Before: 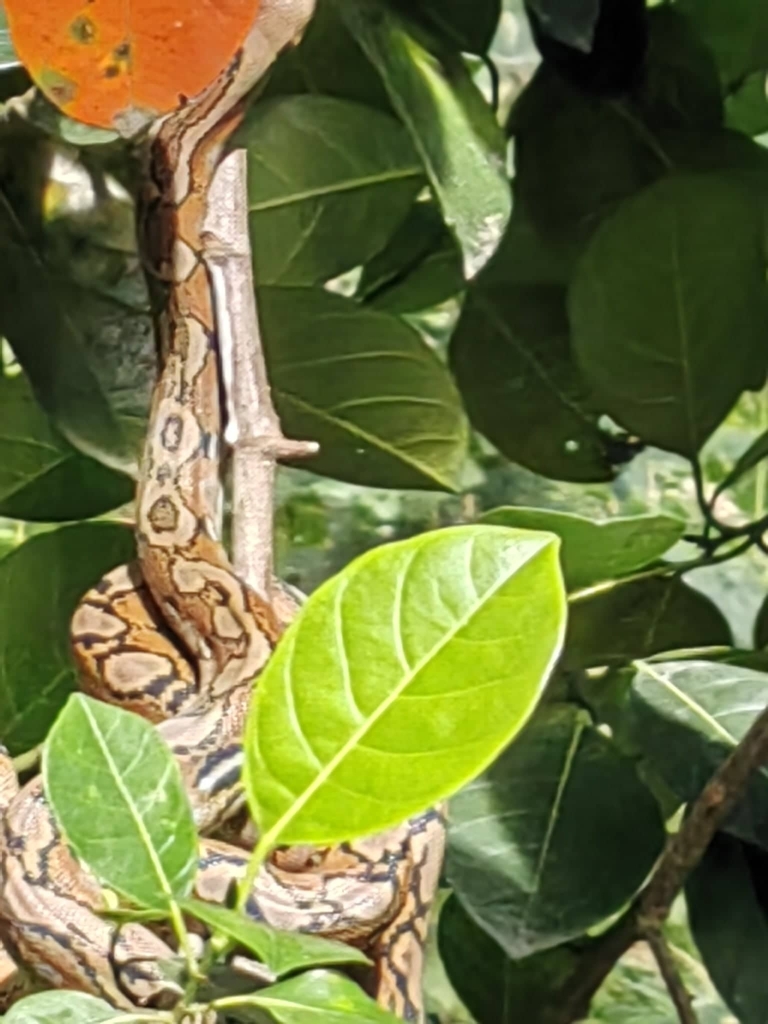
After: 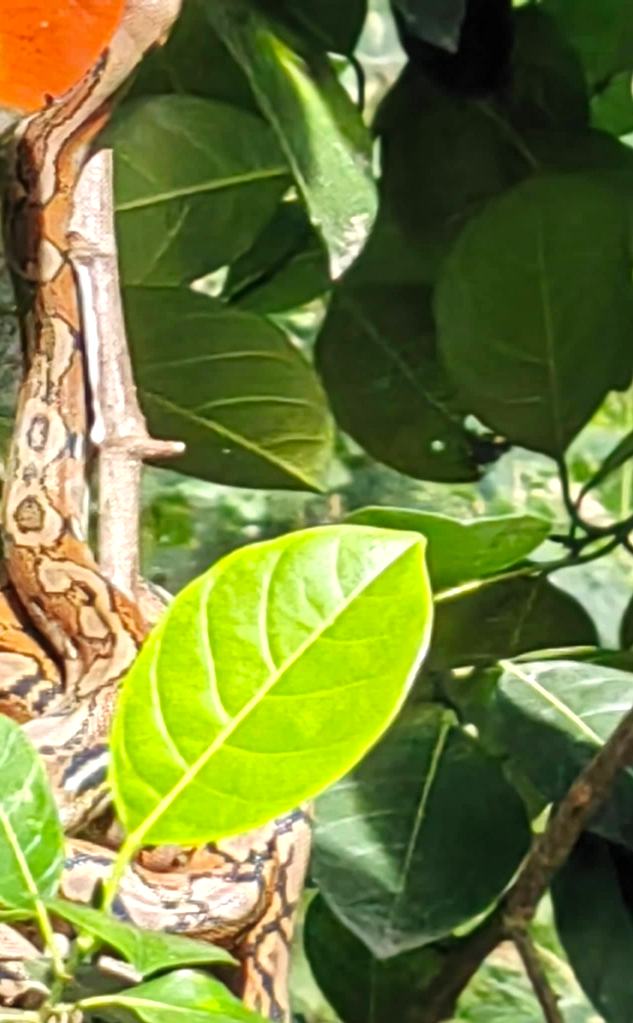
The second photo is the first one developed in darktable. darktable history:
exposure: black level correction 0, exposure 0.3 EV, compensate highlight preservation false
crop: left 17.449%, bottom 0.027%
